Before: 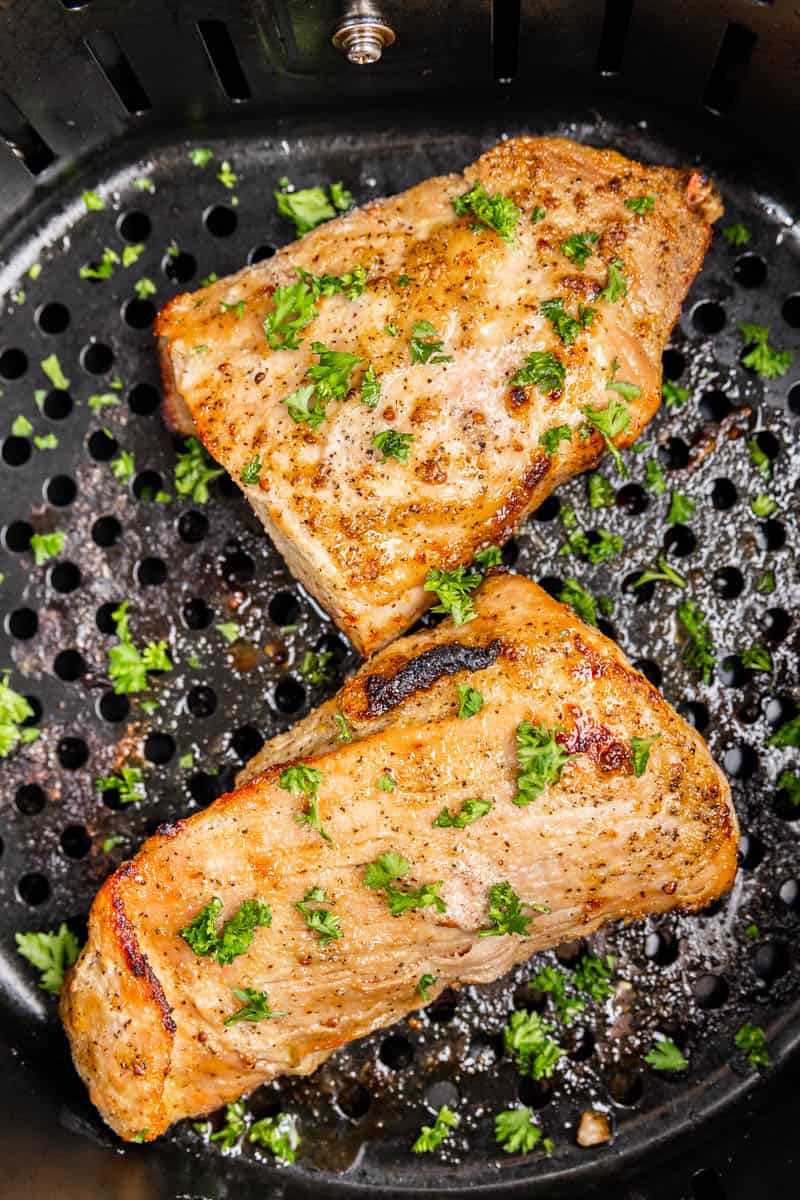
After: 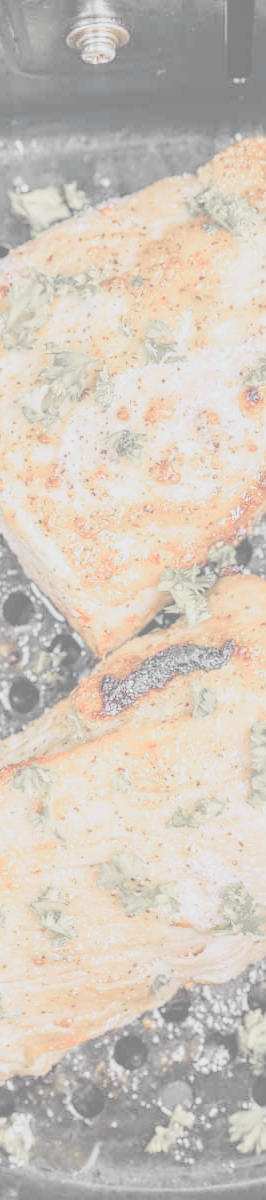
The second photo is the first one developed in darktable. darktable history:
crop: left 33.36%, right 33.36%
contrast brightness saturation: contrast -0.32, brightness 0.75, saturation -0.78
color calibration: illuminant same as pipeline (D50), adaptation none (bypass)
tone curve: curves: ch0 [(0, 0) (0.071, 0.047) (0.266, 0.26) (0.491, 0.552) (0.753, 0.818) (1, 0.983)]; ch1 [(0, 0) (0.346, 0.307) (0.408, 0.369) (0.463, 0.443) (0.482, 0.493) (0.502, 0.5) (0.517, 0.518) (0.546, 0.576) (0.588, 0.643) (0.651, 0.709) (1, 1)]; ch2 [(0, 0) (0.346, 0.34) (0.434, 0.46) (0.485, 0.494) (0.5, 0.494) (0.517, 0.503) (0.535, 0.545) (0.583, 0.624) (0.625, 0.678) (1, 1)], color space Lab, independent channels, preserve colors none
tone equalizer: on, module defaults
color balance rgb: shadows lift › chroma 1%, shadows lift › hue 113°, highlights gain › chroma 0.2%, highlights gain › hue 333°, perceptual saturation grading › global saturation 20%, perceptual saturation grading › highlights -25%, perceptual saturation grading › shadows 25%, contrast -10%
color zones: curves: ch1 [(0, 0.638) (0.193, 0.442) (0.286, 0.15) (0.429, 0.14) (0.571, 0.142) (0.714, 0.154) (0.857, 0.175) (1, 0.638)]
